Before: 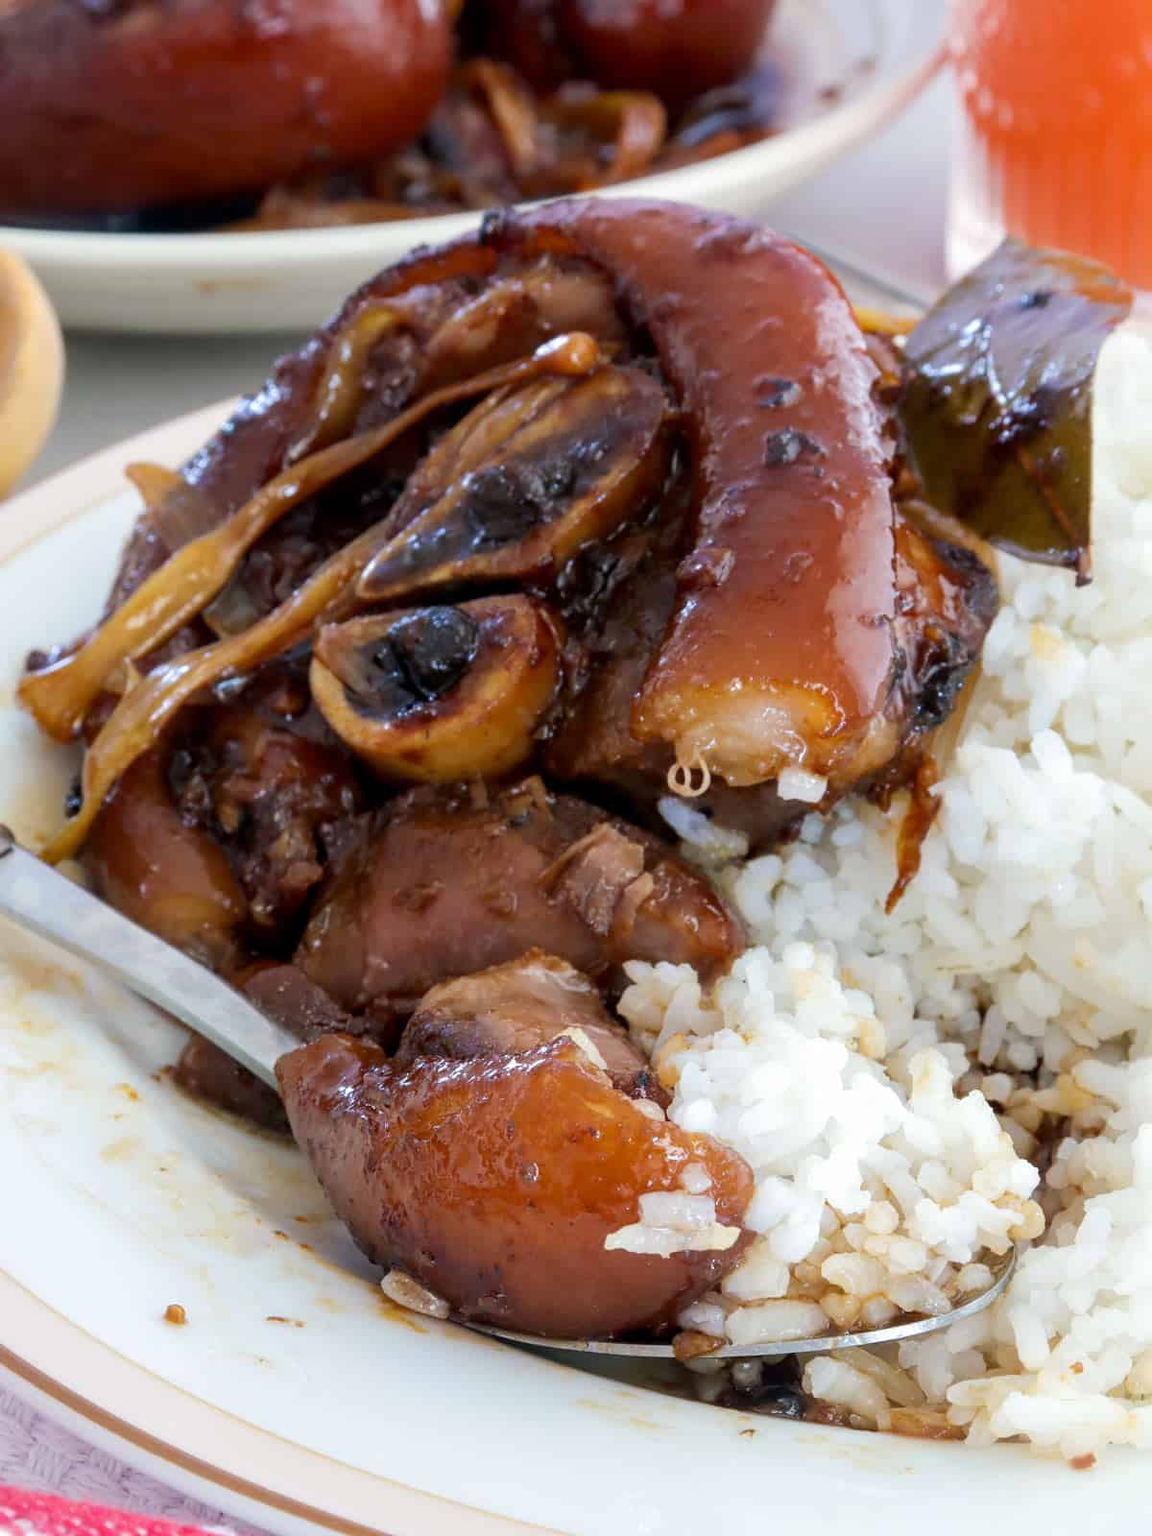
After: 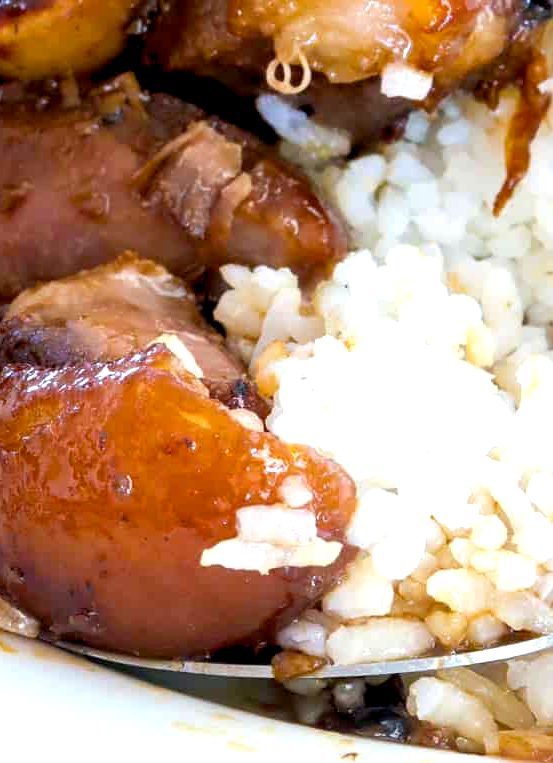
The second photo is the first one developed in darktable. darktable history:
crop: left 35.803%, top 46.062%, right 18.114%, bottom 6.192%
color balance rgb: shadows lift › chroma 2.005%, shadows lift › hue 247.75°, global offset › luminance -0.504%, perceptual saturation grading › global saturation 0.882%, perceptual brilliance grading › global brilliance 17.861%, global vibrance 25.352%
tone equalizer: edges refinement/feathering 500, mask exposure compensation -1.57 EV, preserve details no
